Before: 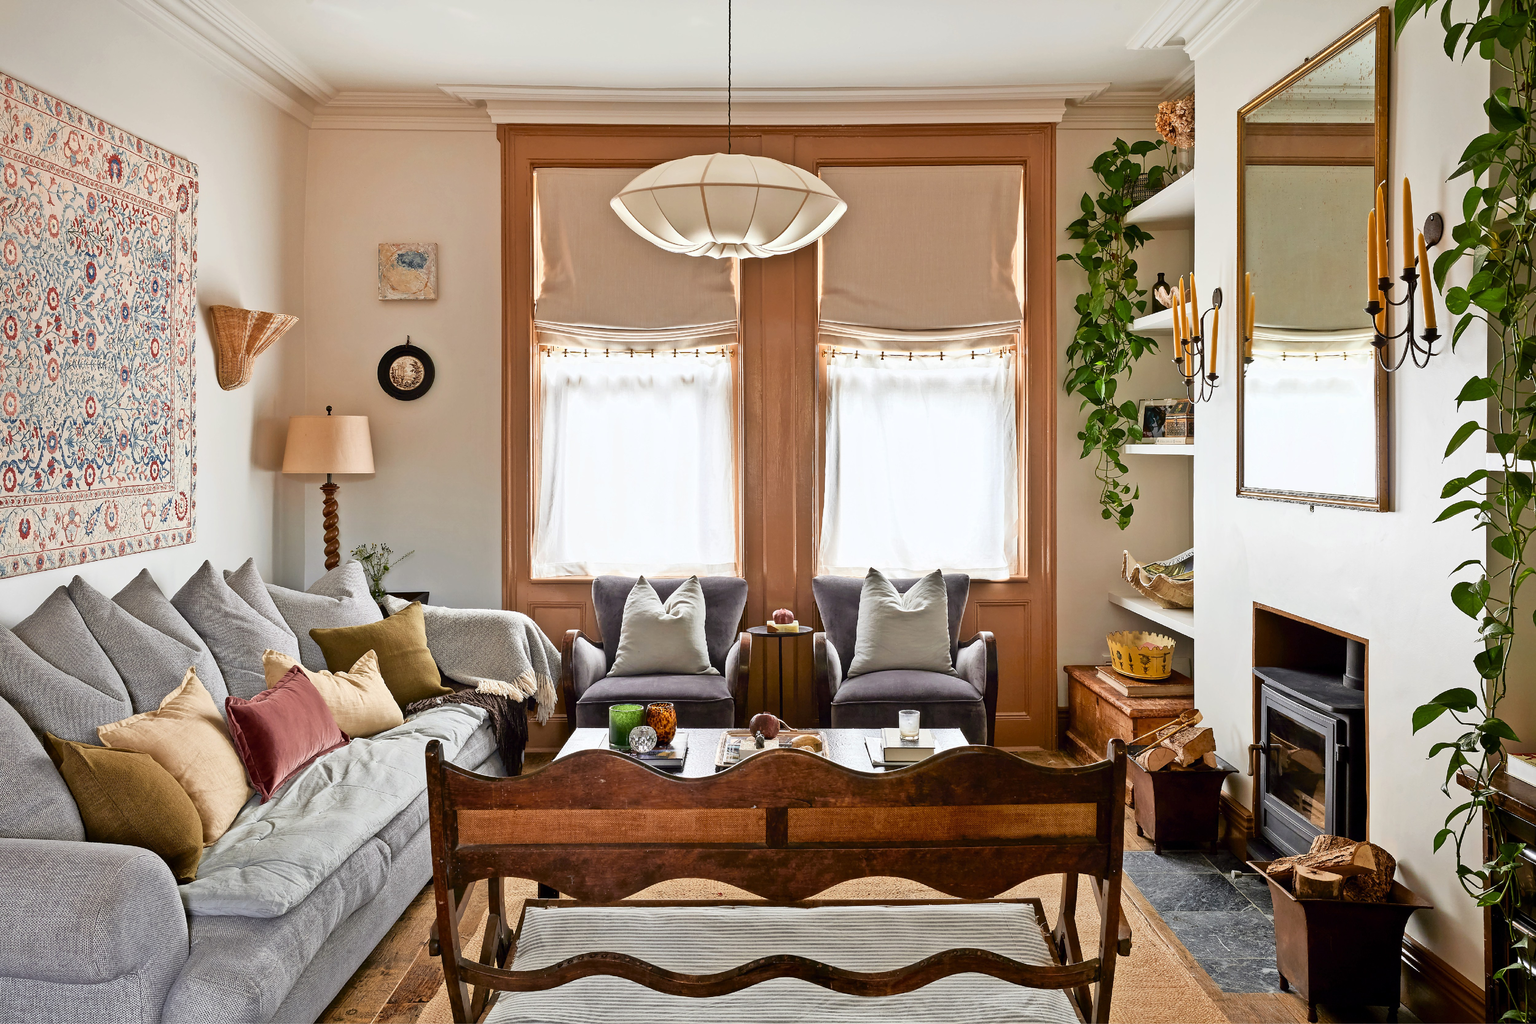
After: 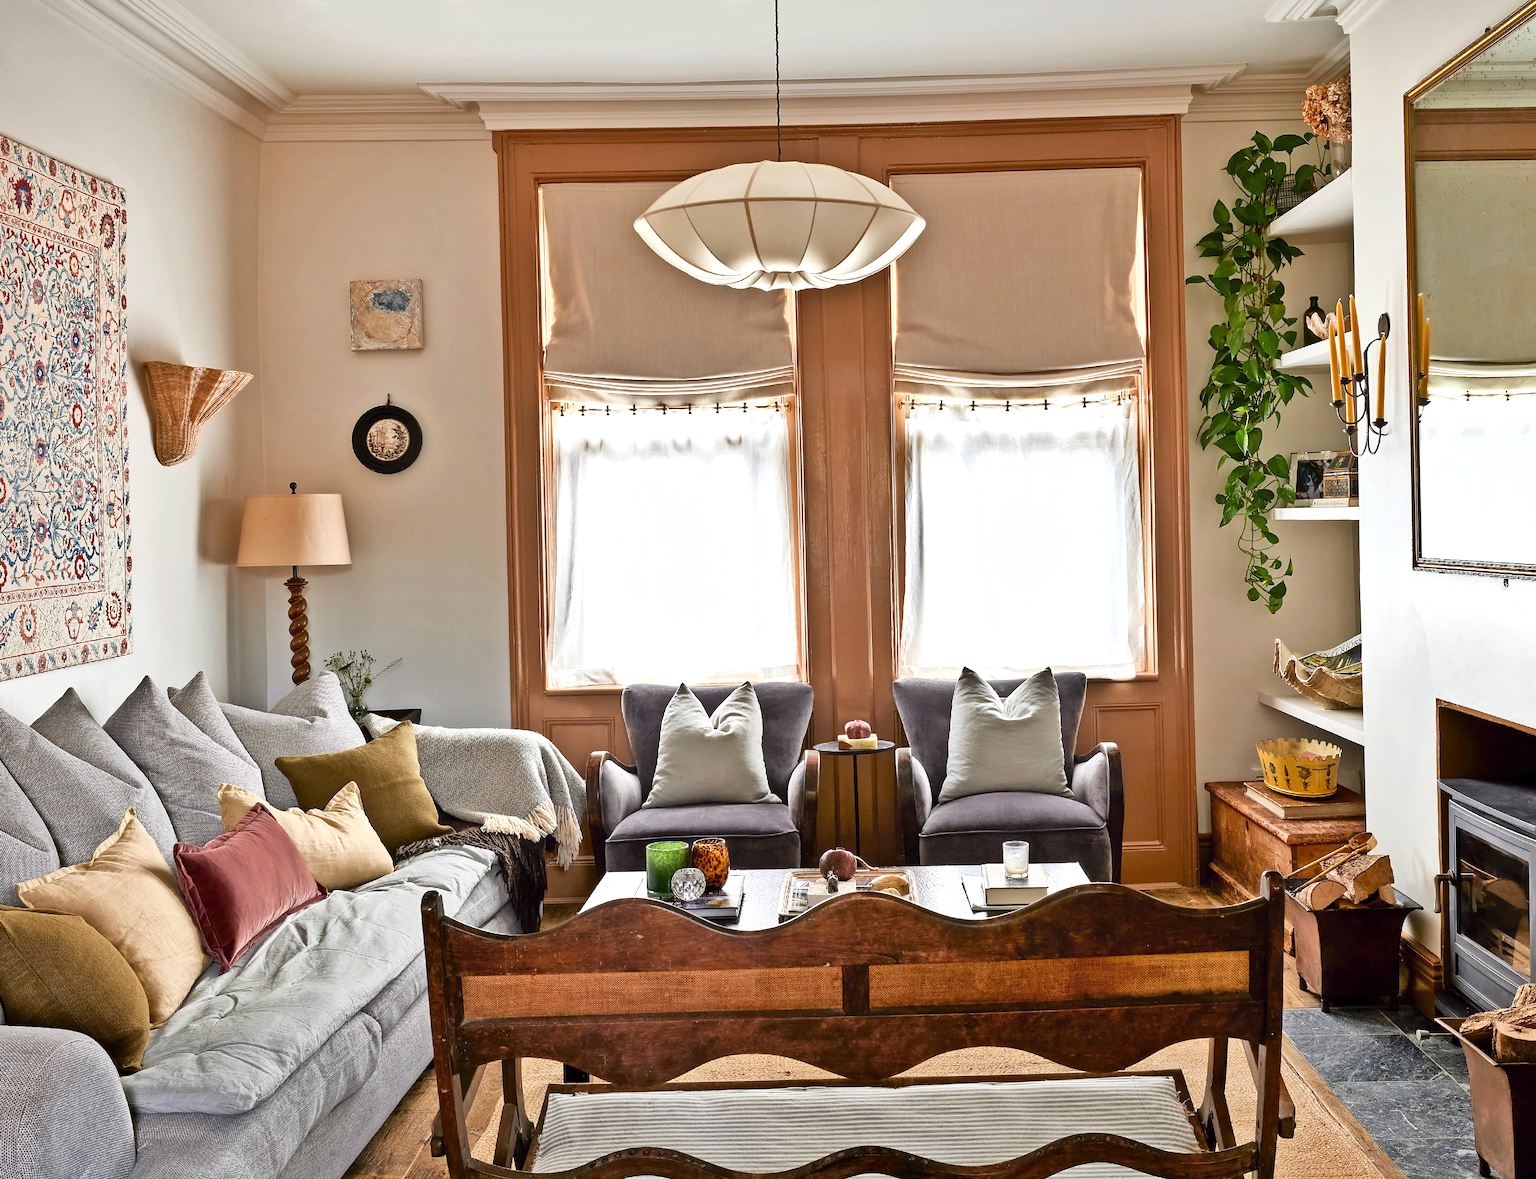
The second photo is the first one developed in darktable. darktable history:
exposure: exposure 0.201 EV, compensate highlight preservation false
crop and rotate: angle 1.25°, left 4.382%, top 0.806%, right 11.775%, bottom 2.623%
shadows and highlights: soften with gaussian
